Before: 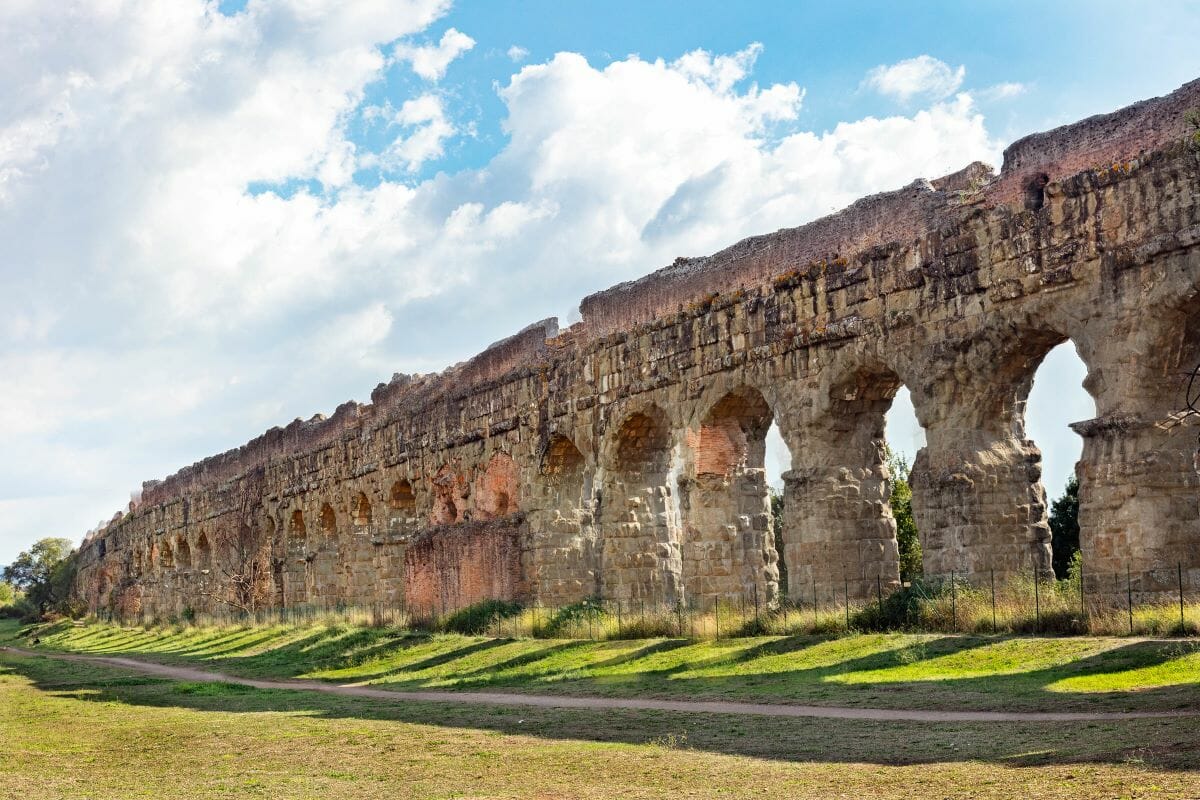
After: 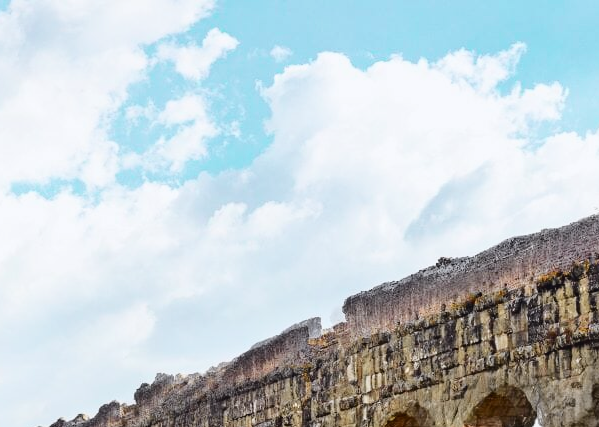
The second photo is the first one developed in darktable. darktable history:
tone curve: curves: ch0 [(0, 0.023) (0.104, 0.058) (0.21, 0.162) (0.469, 0.524) (0.579, 0.65) (0.725, 0.8) (0.858, 0.903) (1, 0.974)]; ch1 [(0, 0) (0.414, 0.395) (0.447, 0.447) (0.502, 0.501) (0.521, 0.512) (0.57, 0.563) (0.618, 0.61) (0.654, 0.642) (1, 1)]; ch2 [(0, 0) (0.356, 0.408) (0.437, 0.453) (0.492, 0.485) (0.524, 0.508) (0.566, 0.567) (0.595, 0.604) (1, 1)], color space Lab, independent channels, preserve colors none
exposure: black level correction -0.003, exposure 0.037 EV, compensate highlight preservation false
crop: left 19.755%, right 30.251%, bottom 46.584%
base curve: curves: ch0 [(0, 0) (0.283, 0.295) (1, 1)], preserve colors none
